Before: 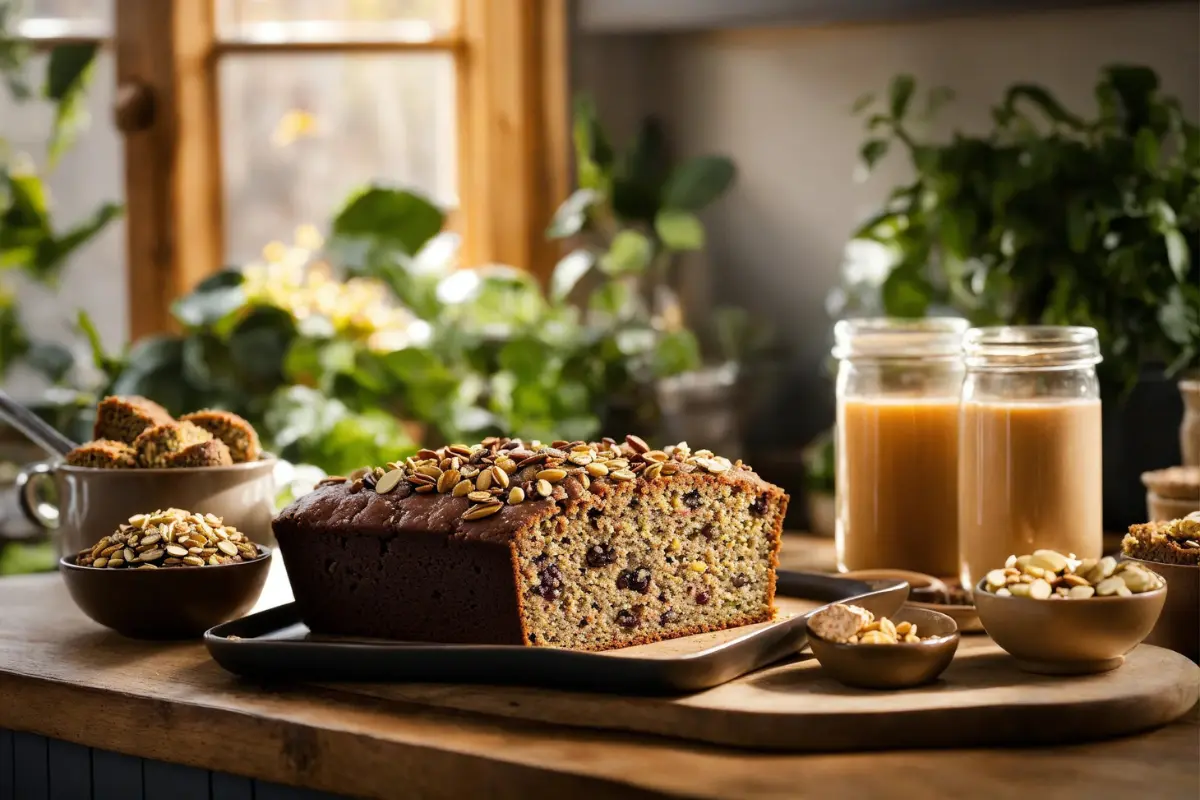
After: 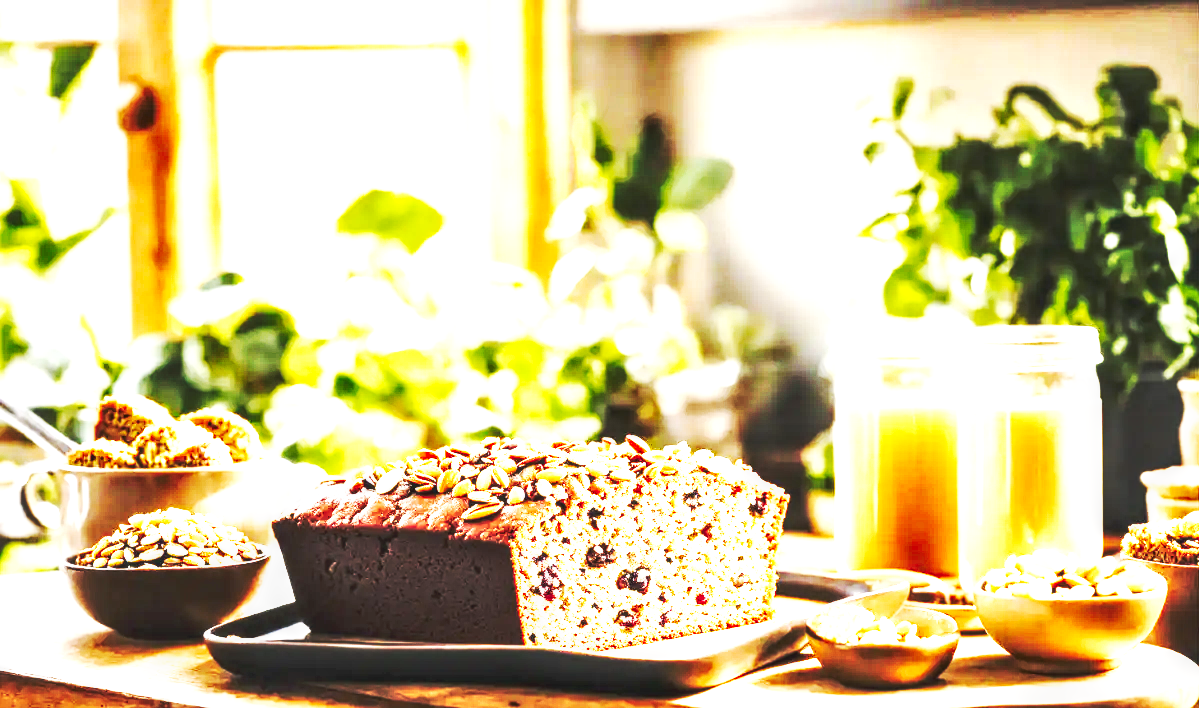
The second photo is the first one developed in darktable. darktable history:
local contrast: detail 150%
crop and rotate: top 0%, bottom 11.49%
exposure: black level correction 0, exposure 2.327 EV, compensate exposure bias true, compensate highlight preservation false
base curve: curves: ch0 [(0, 0.015) (0.085, 0.116) (0.134, 0.298) (0.19, 0.545) (0.296, 0.764) (0.599, 0.982) (1, 1)], preserve colors none
